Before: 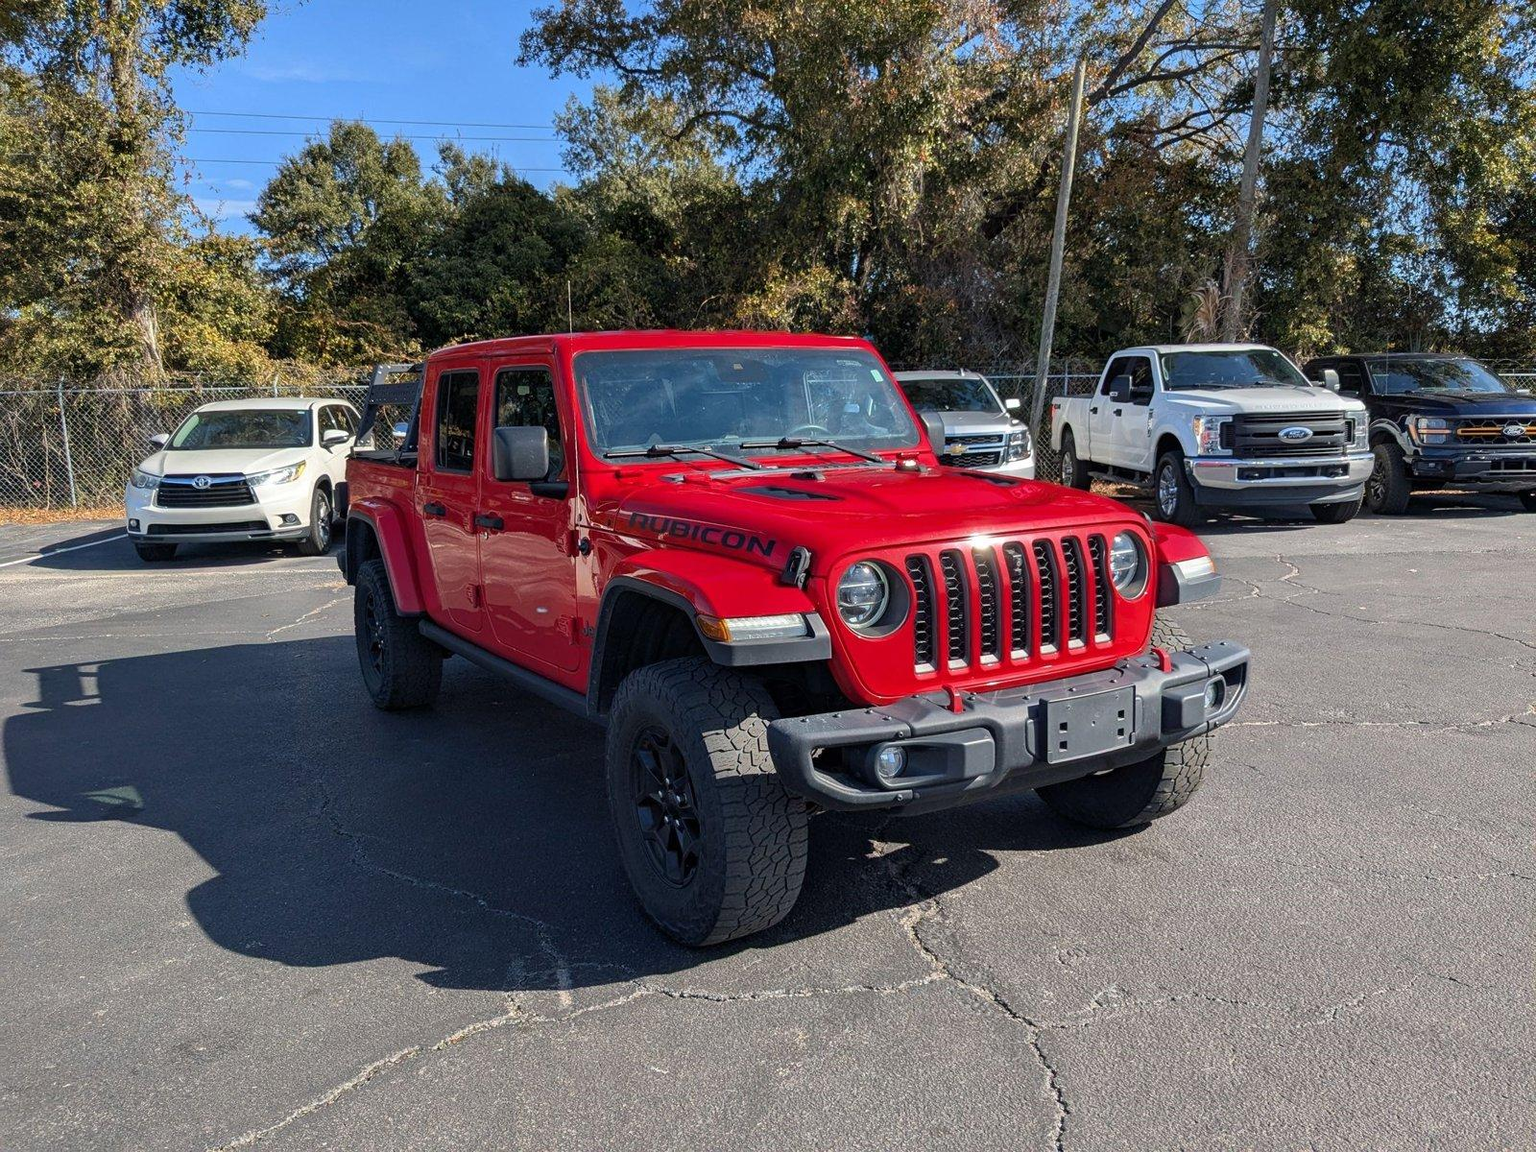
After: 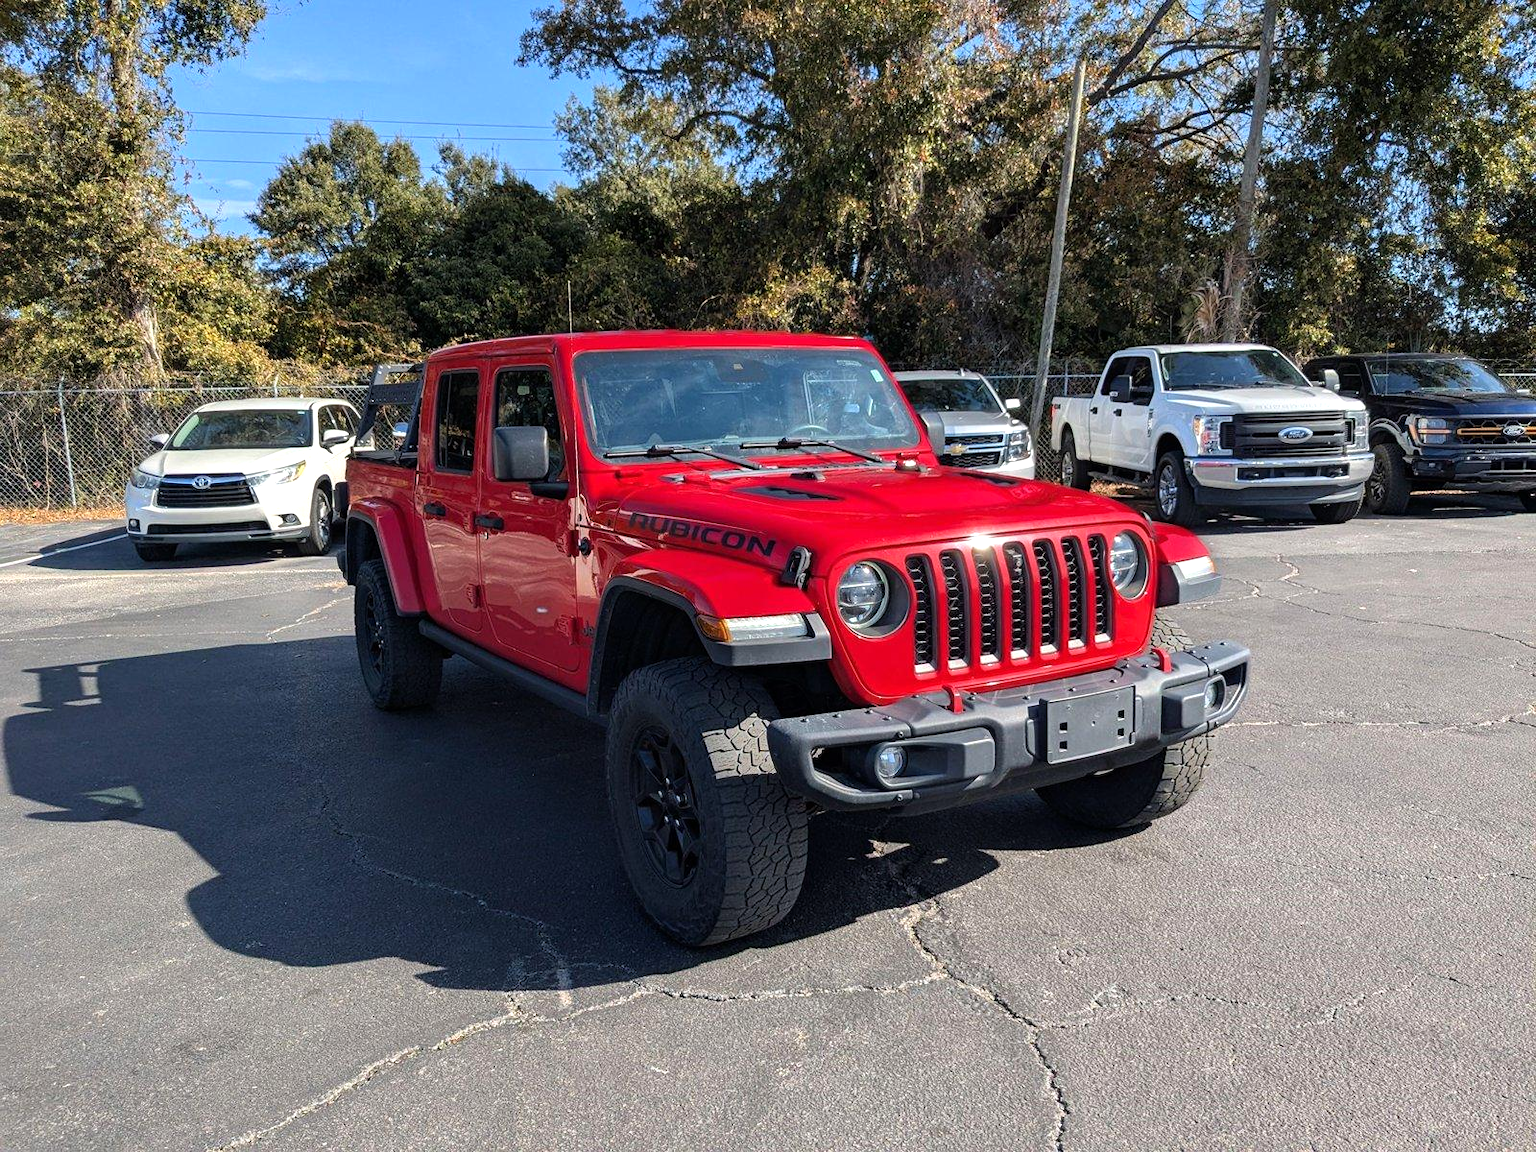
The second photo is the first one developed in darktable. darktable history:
tone equalizer: -8 EV -0.381 EV, -7 EV -0.403 EV, -6 EV -0.316 EV, -5 EV -0.217 EV, -3 EV 0.198 EV, -2 EV 0.36 EV, -1 EV 0.377 EV, +0 EV 0.408 EV
